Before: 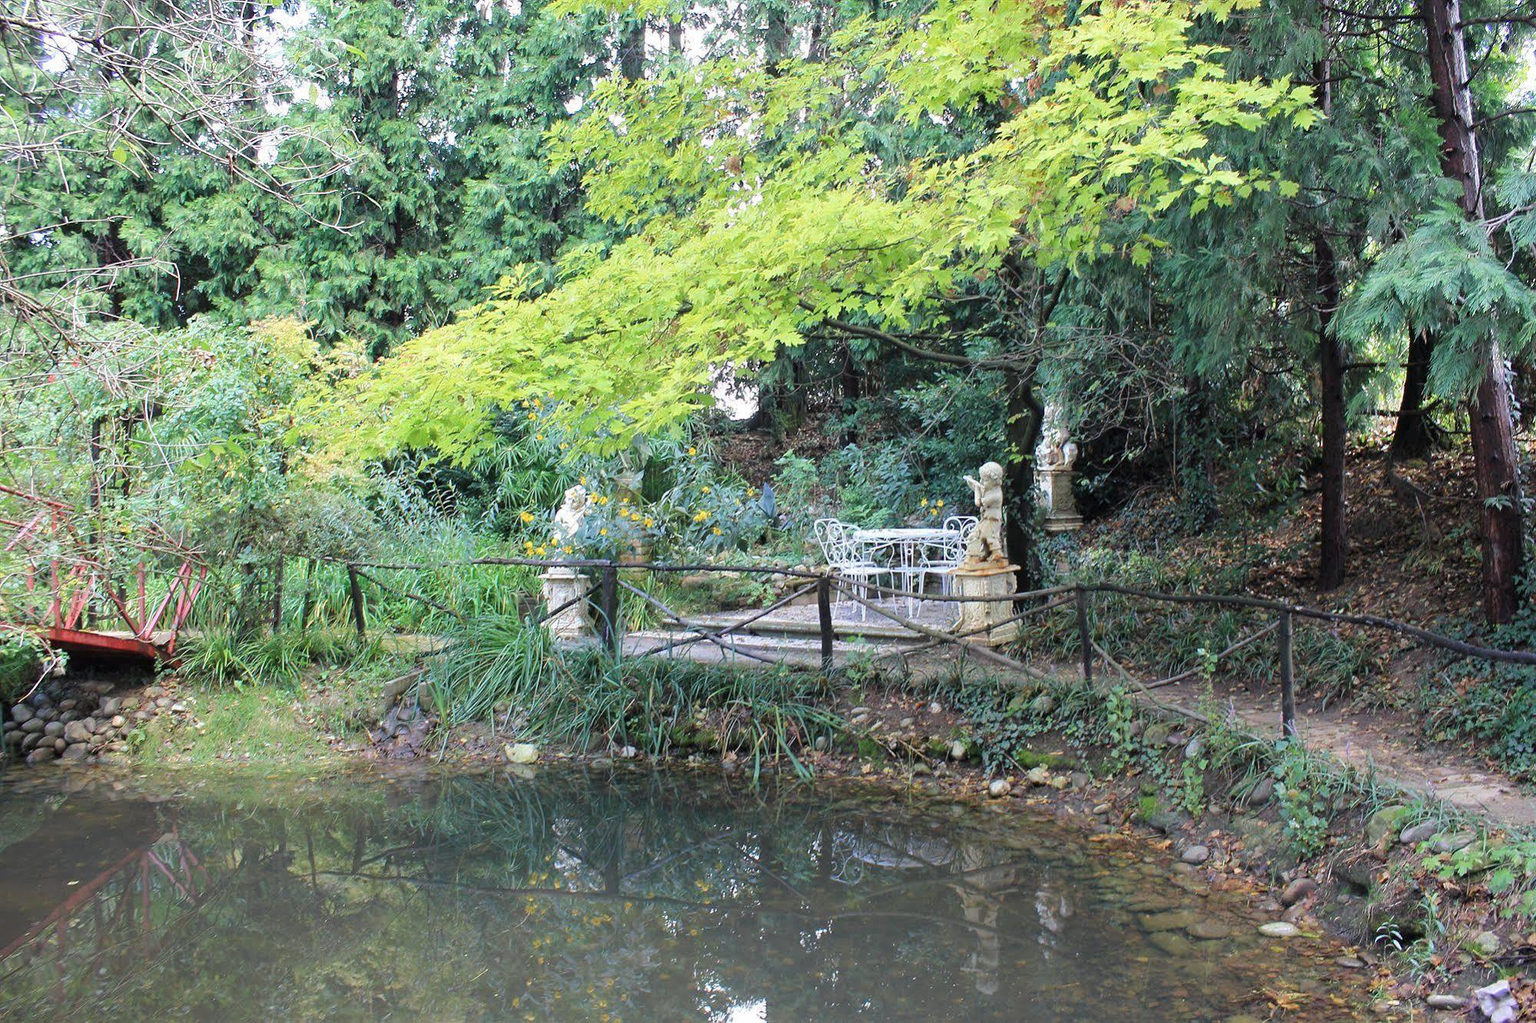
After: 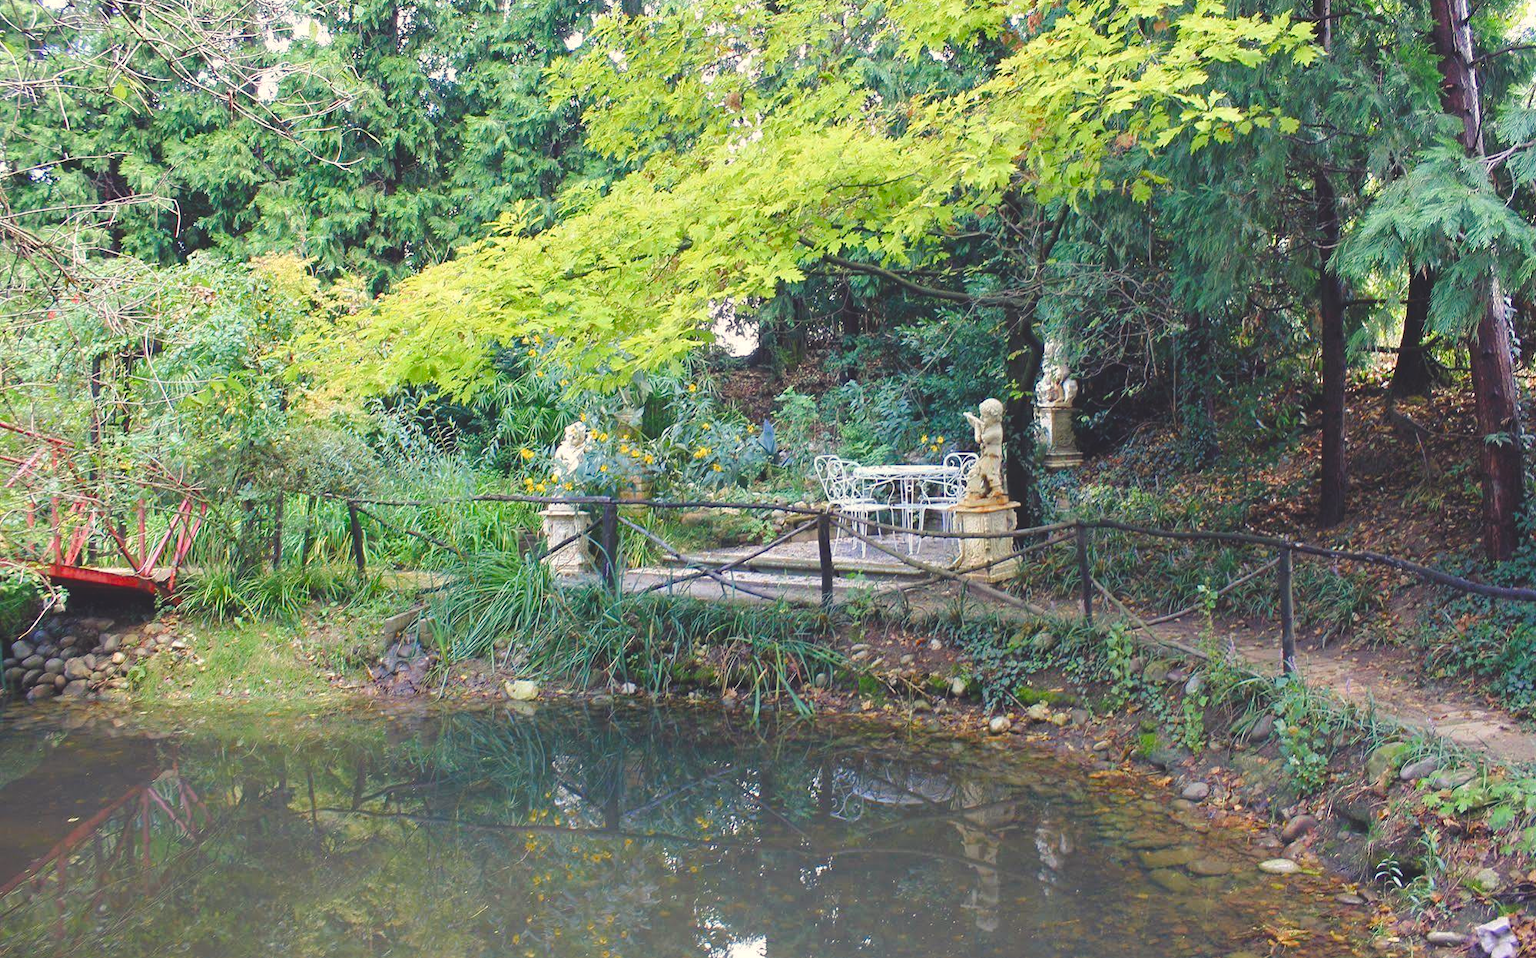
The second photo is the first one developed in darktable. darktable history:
crop and rotate: top 6.25%
color balance rgb: shadows lift › chroma 3%, shadows lift › hue 280.8°, power › hue 330°, highlights gain › chroma 3%, highlights gain › hue 75.6°, global offset › luminance 2%, perceptual saturation grading › global saturation 20%, perceptual saturation grading › highlights -25%, perceptual saturation grading › shadows 50%, global vibrance 20.33%
